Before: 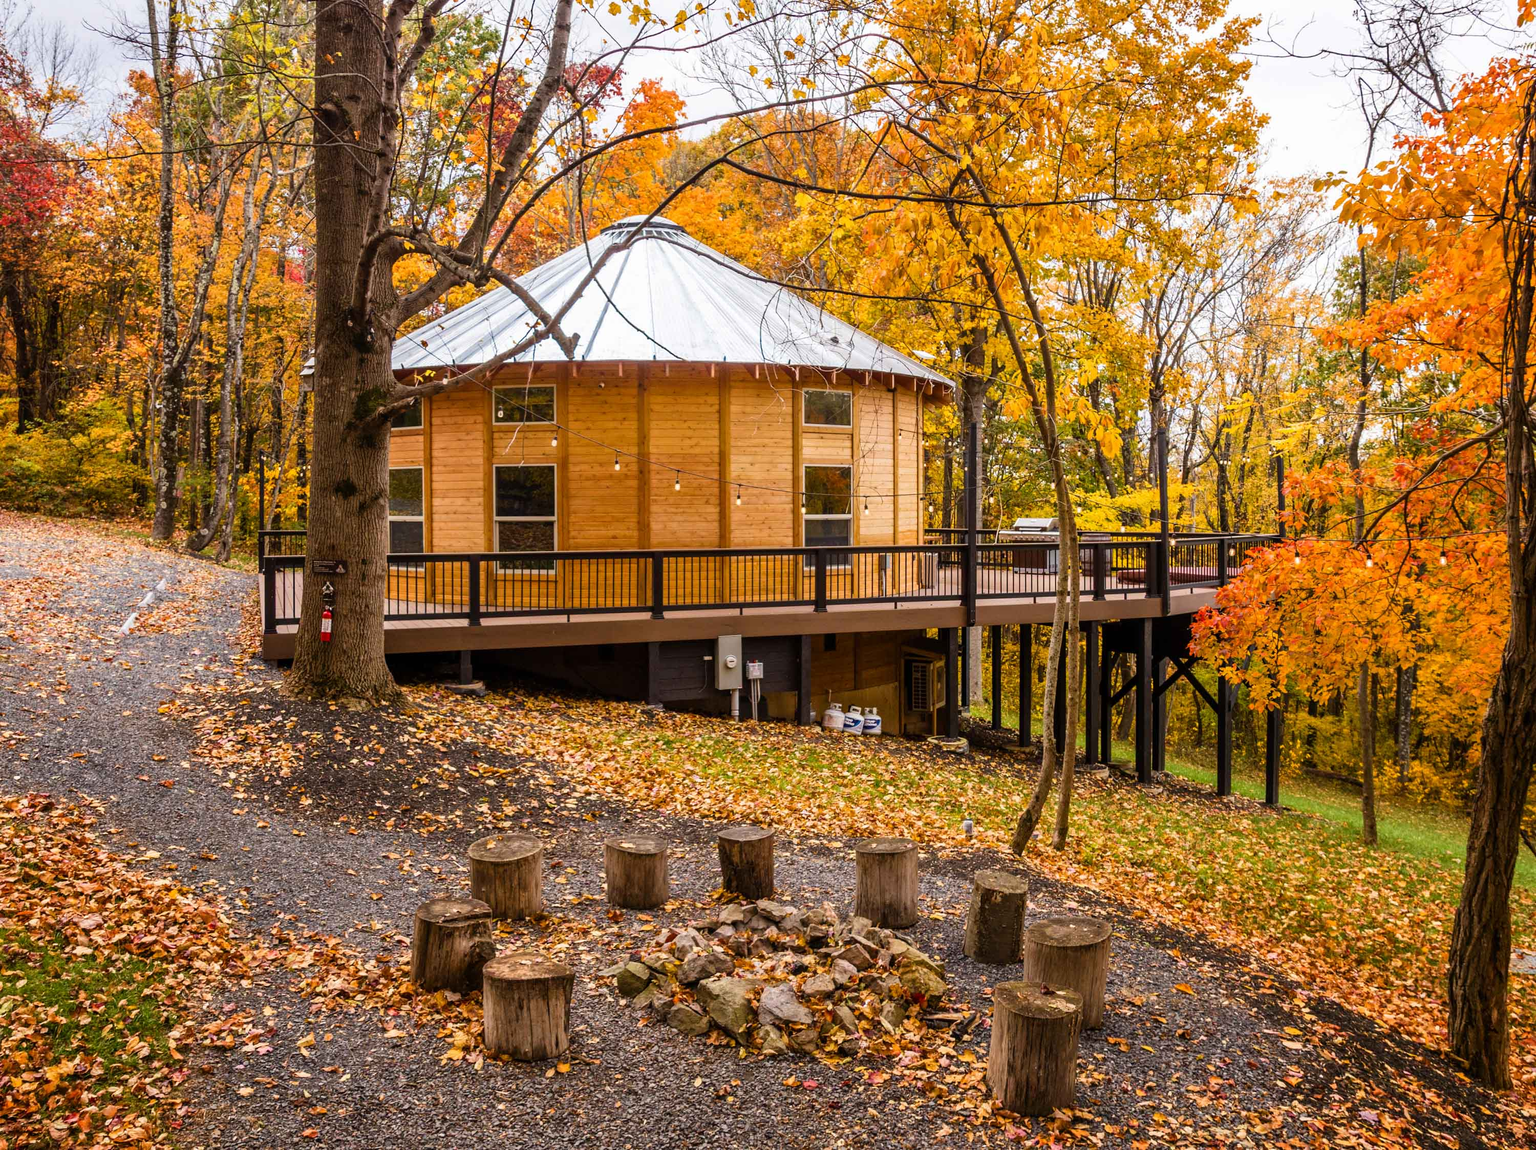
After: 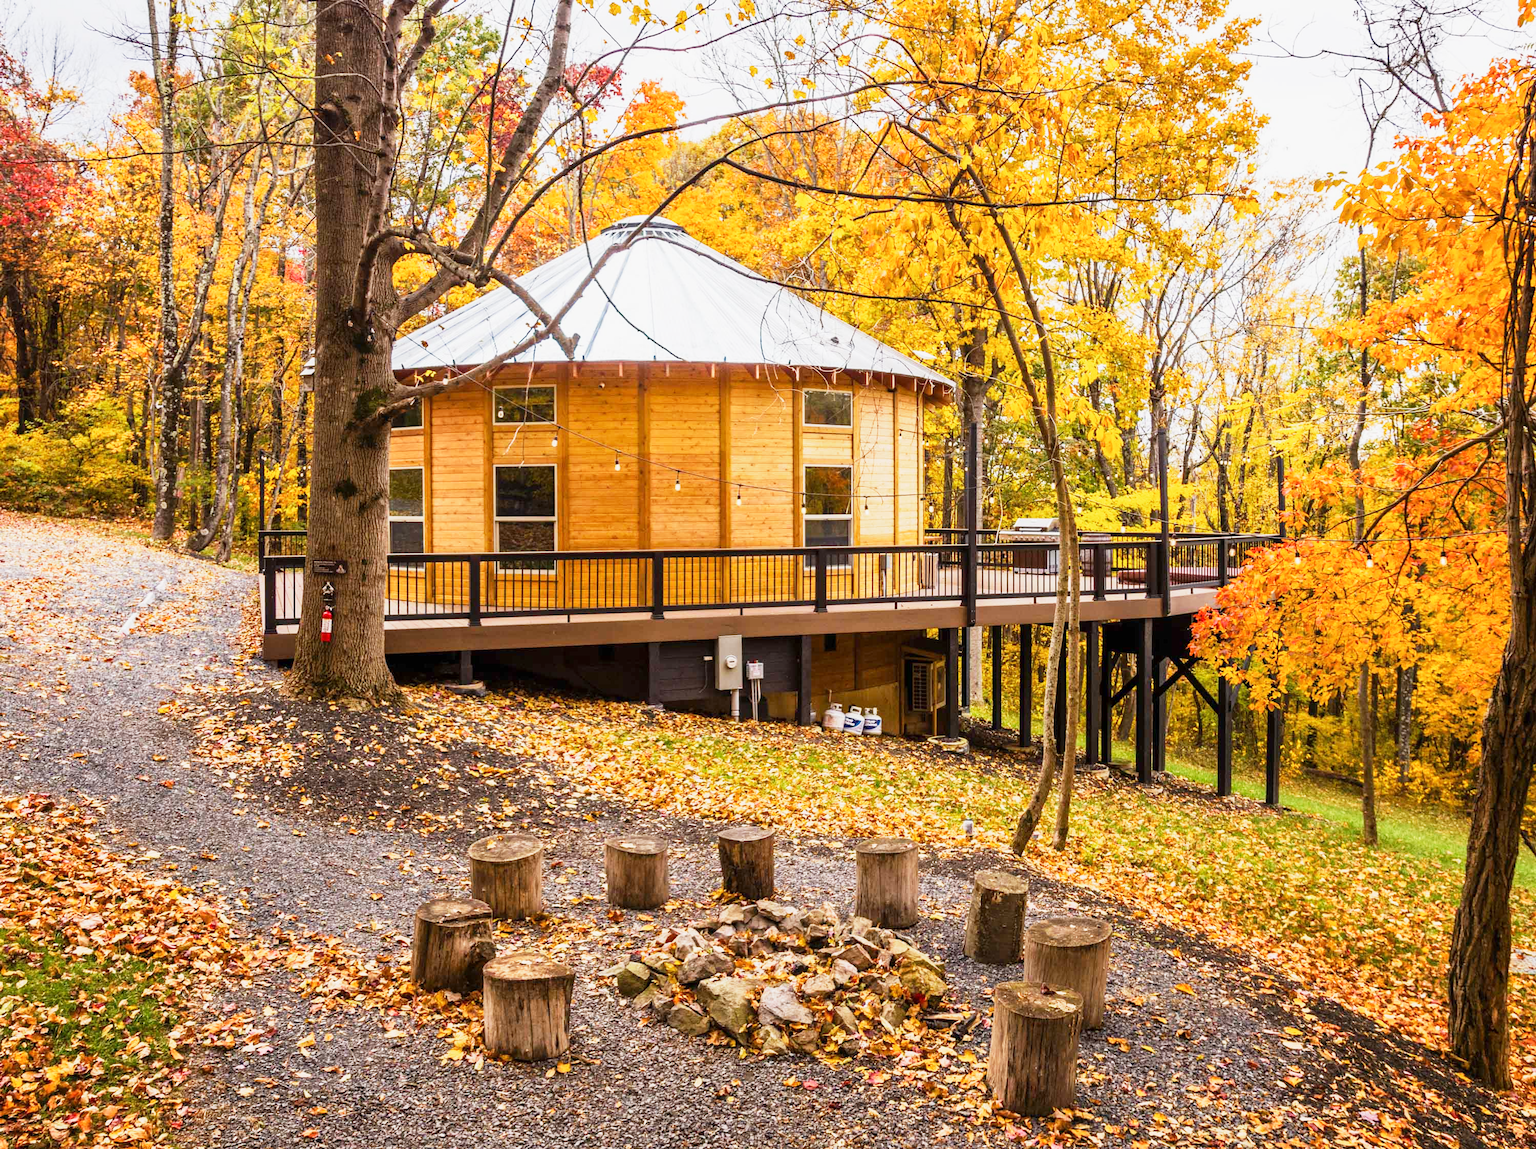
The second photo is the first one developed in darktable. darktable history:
exposure: exposure 0.367 EV, compensate highlight preservation false
base curve: curves: ch0 [(0, 0) (0.088, 0.125) (0.176, 0.251) (0.354, 0.501) (0.613, 0.749) (1, 0.877)], preserve colors none
